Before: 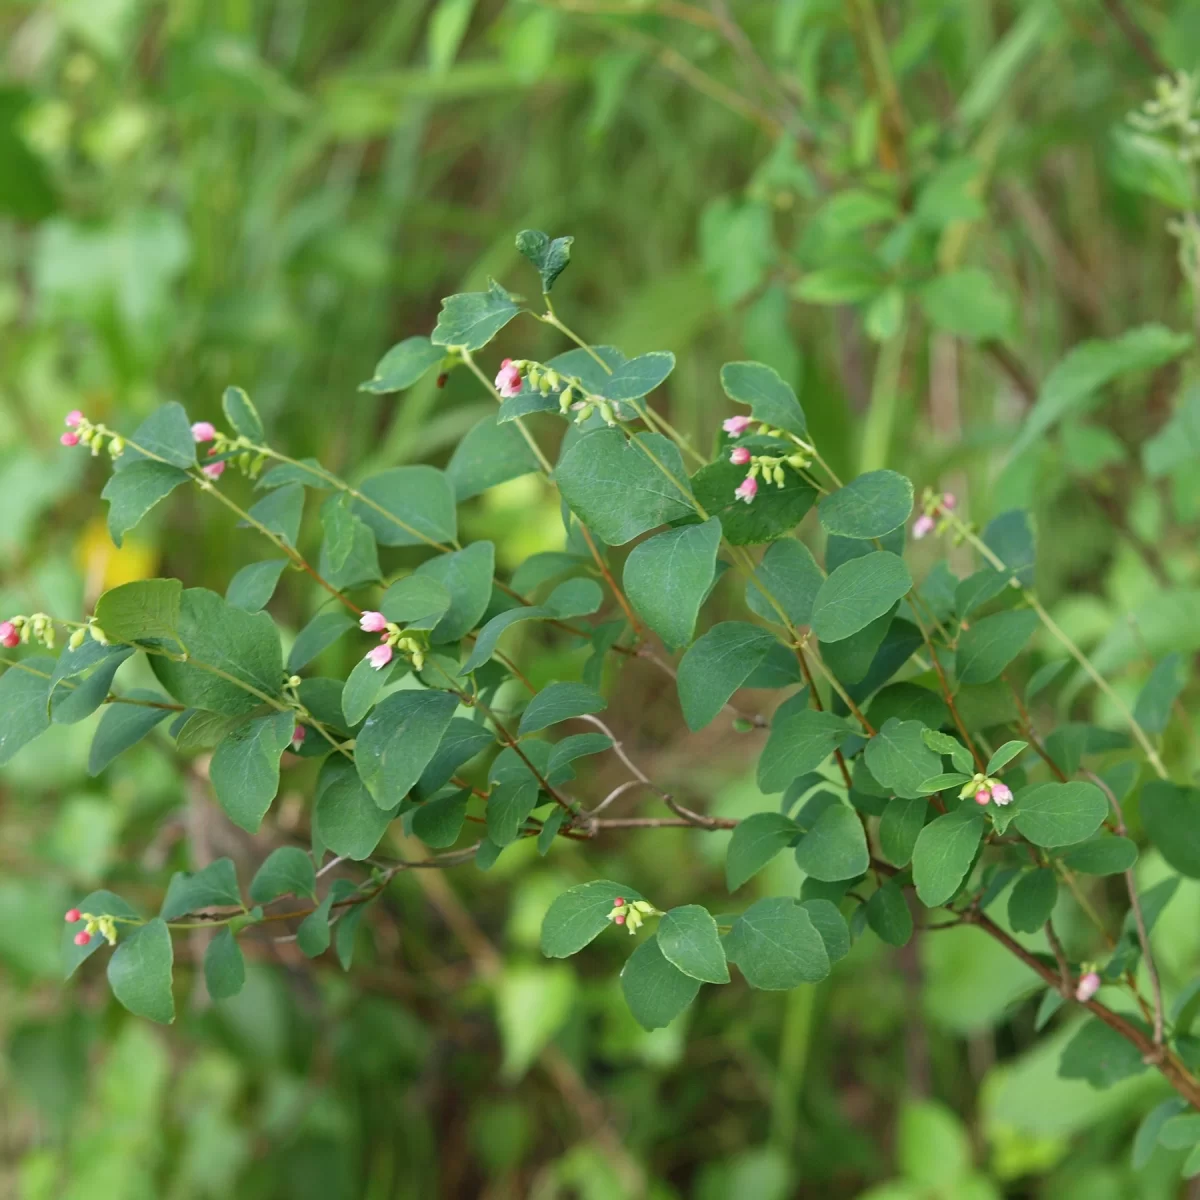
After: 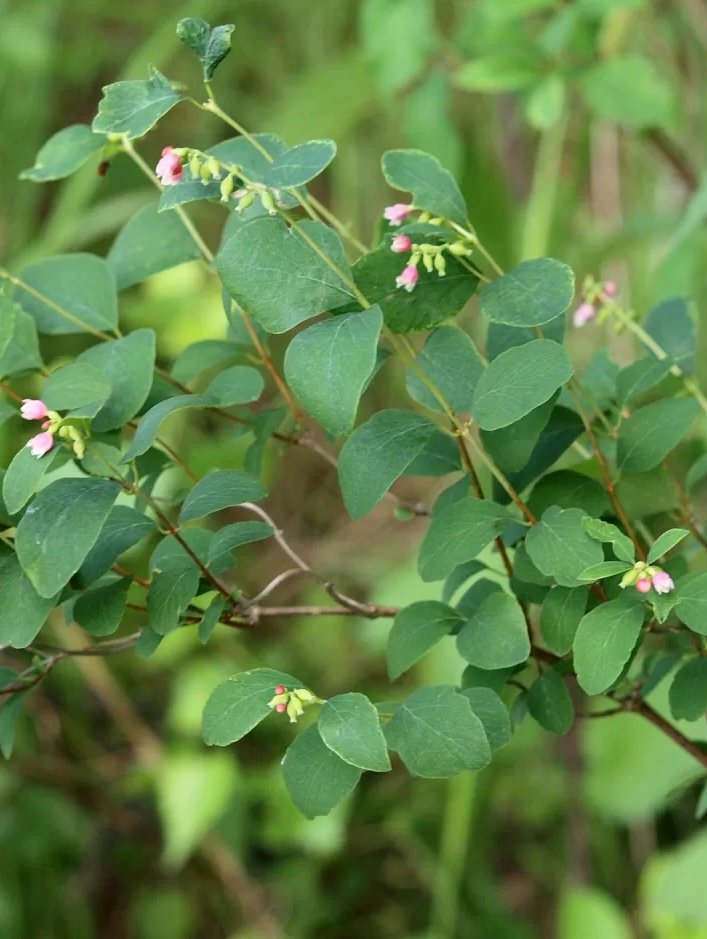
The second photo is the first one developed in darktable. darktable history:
tone curve: curves: ch0 [(0.021, 0) (0.104, 0.052) (0.496, 0.526) (0.737, 0.783) (1, 1)], color space Lab, independent channels
crop and rotate: left 28.323%, top 17.678%, right 12.705%, bottom 3.989%
